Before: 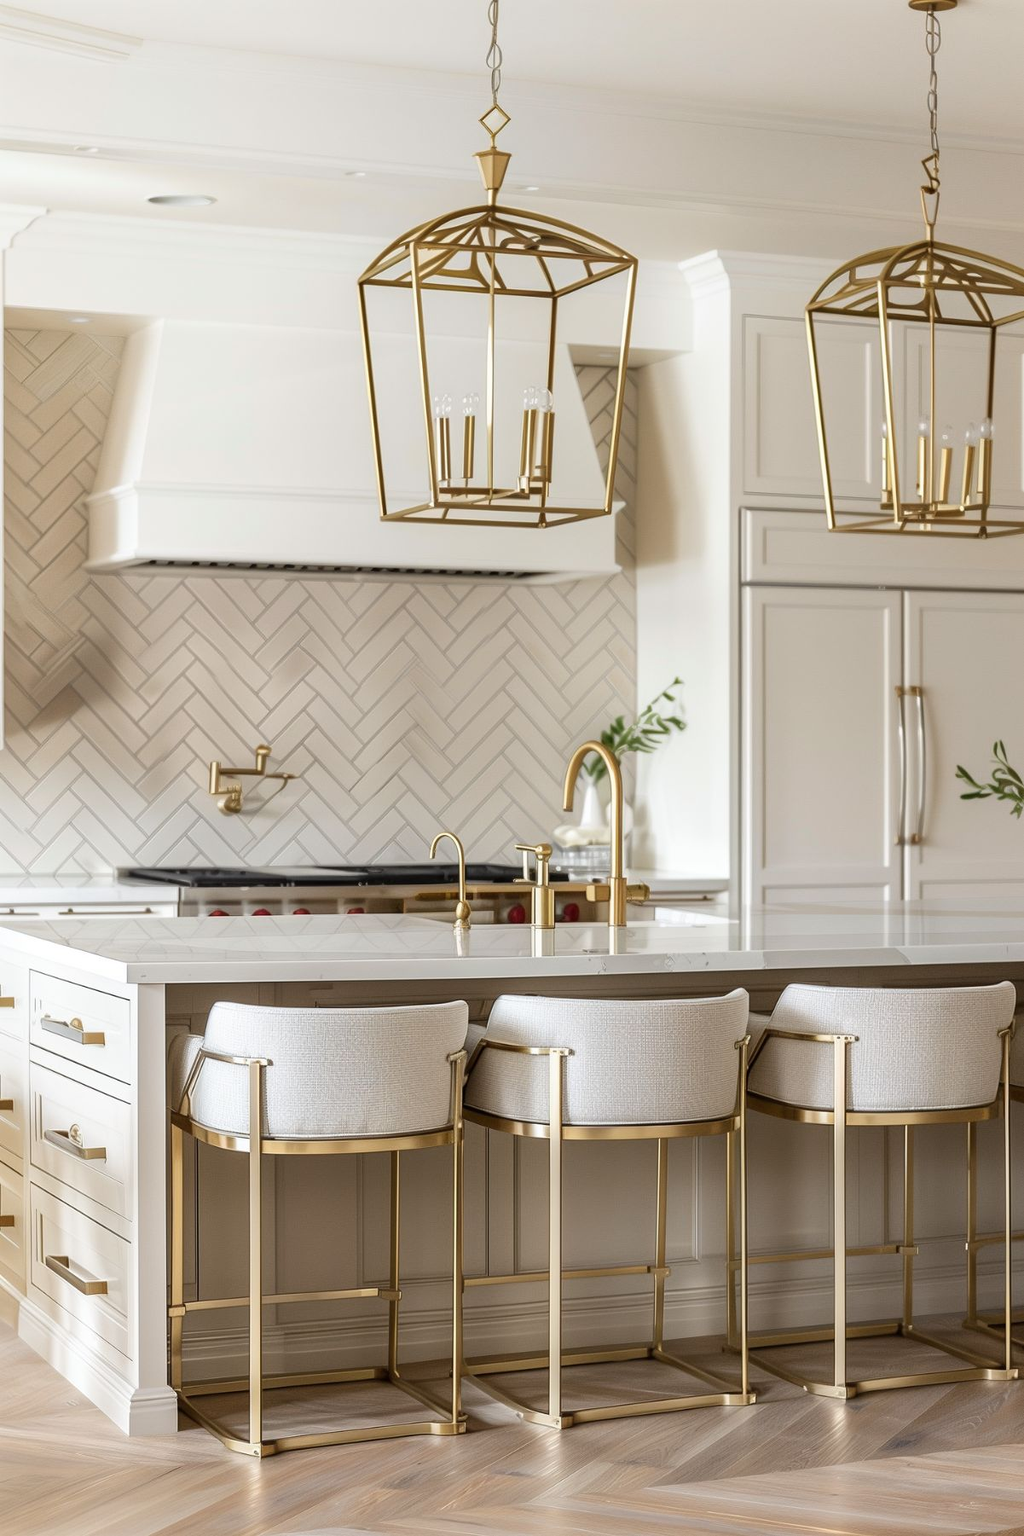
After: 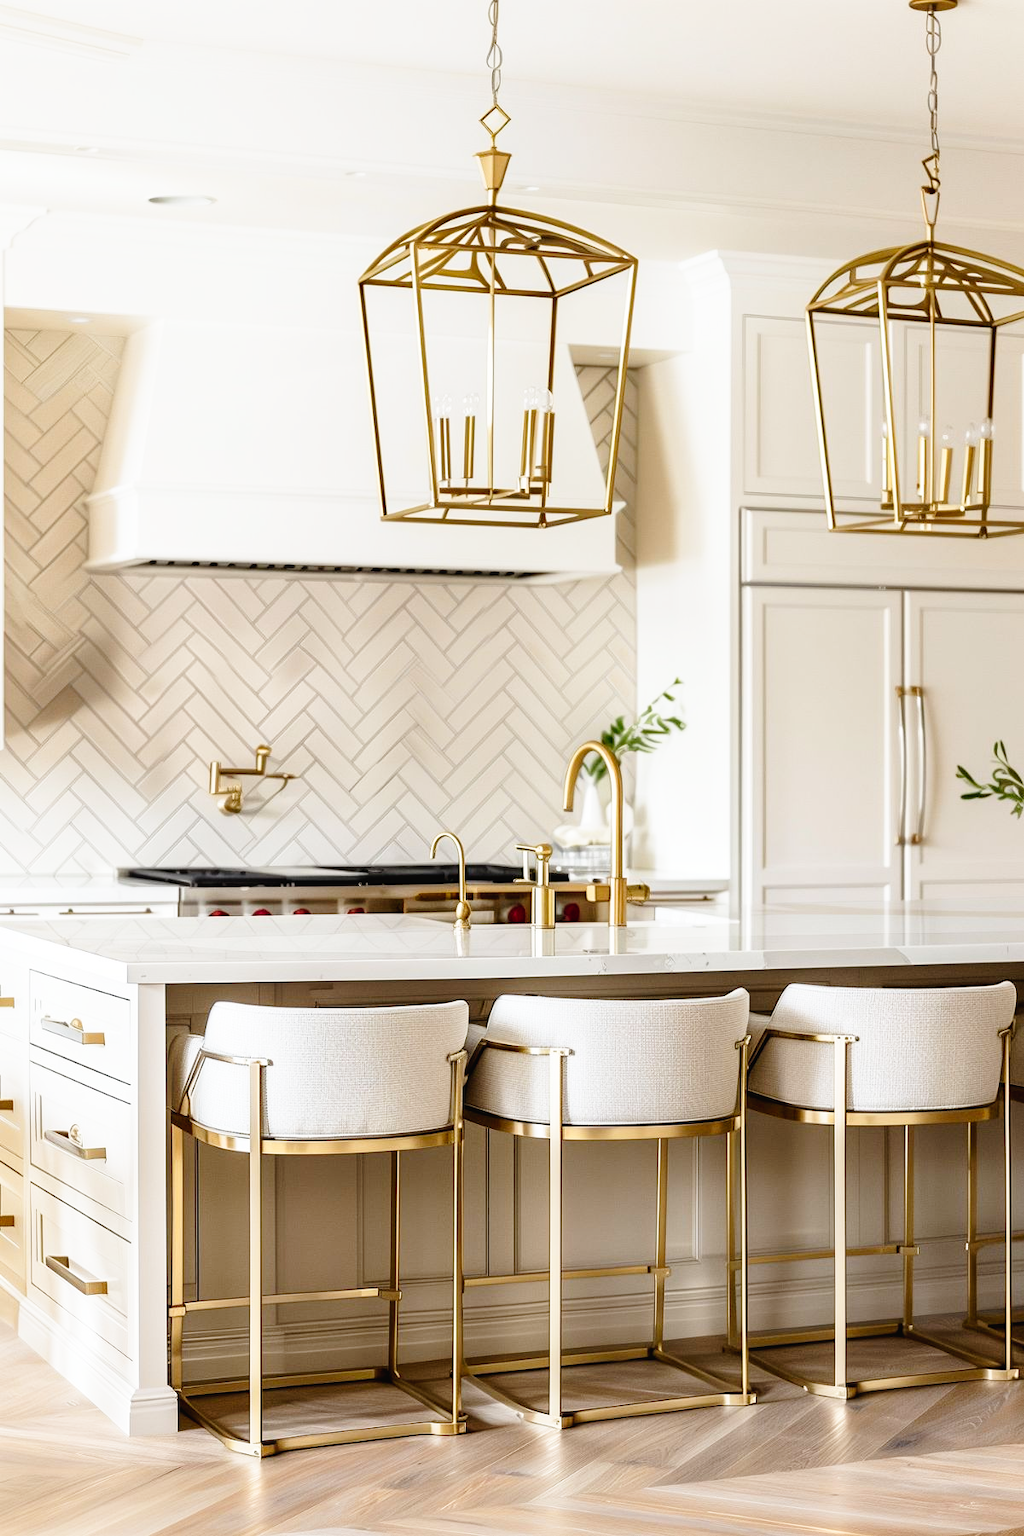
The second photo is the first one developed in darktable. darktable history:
exposure: compensate highlight preservation false
tone curve: curves: ch0 [(0, 0.016) (0.11, 0.039) (0.259, 0.235) (0.383, 0.437) (0.499, 0.597) (0.733, 0.867) (0.843, 0.948) (1, 1)], preserve colors none
